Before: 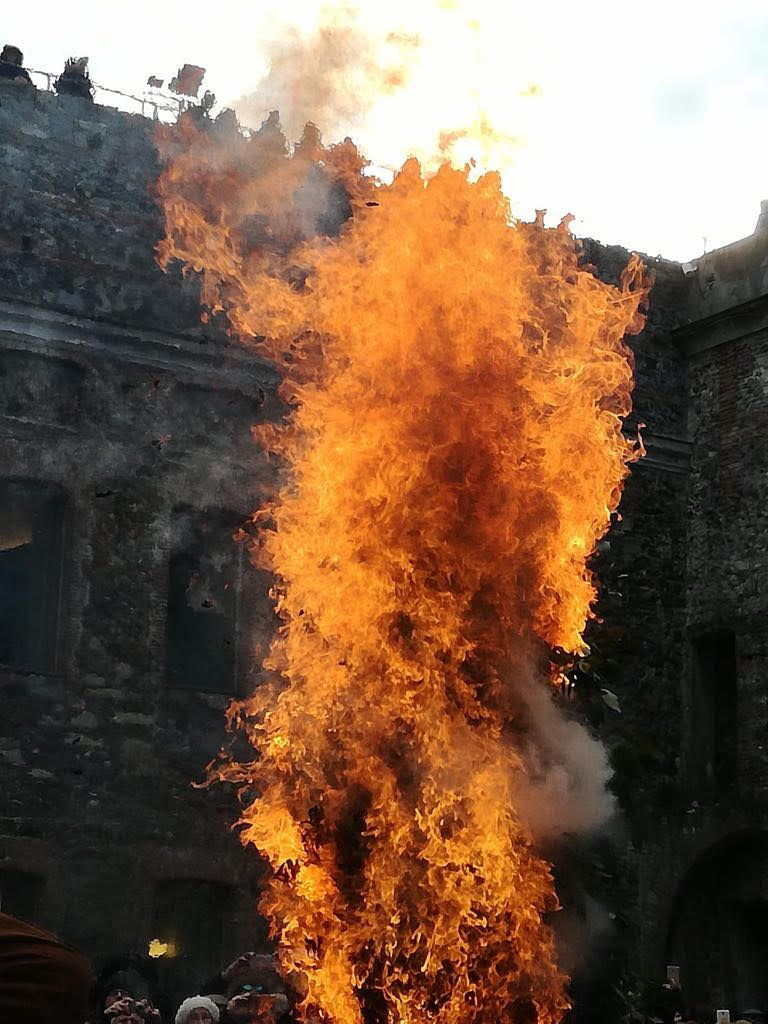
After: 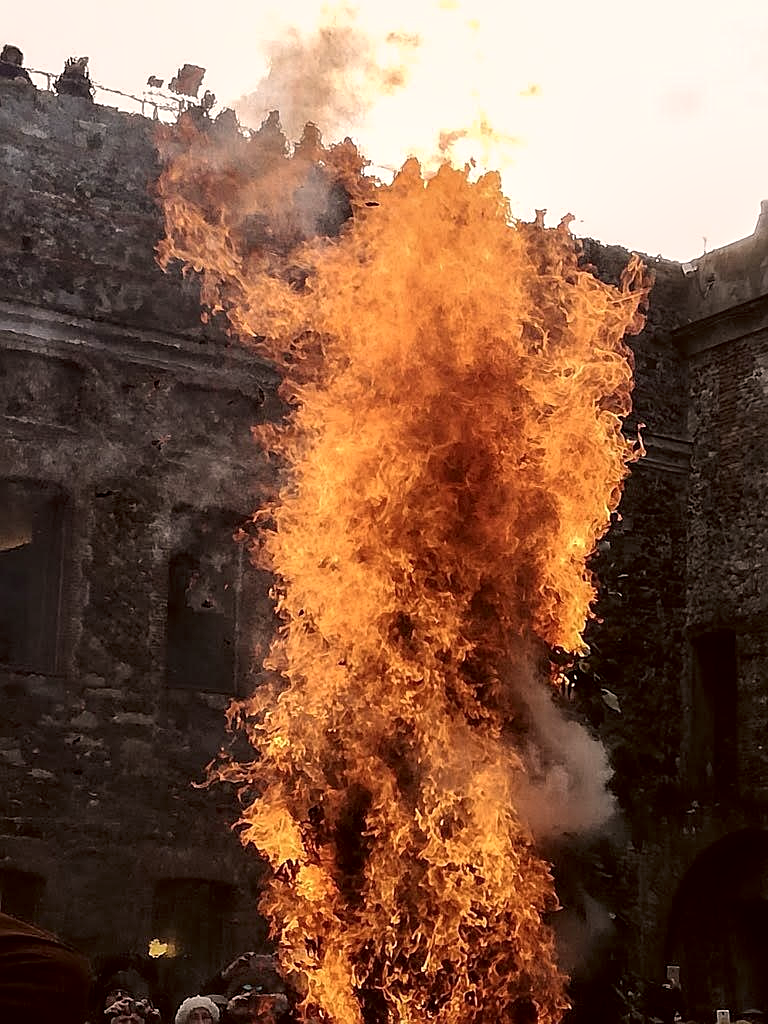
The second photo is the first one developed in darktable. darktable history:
color correction: highlights a* 10.21, highlights b* 9.69, shadows a* 8.45, shadows b* 7.9, saturation 0.782
sharpen: on, module defaults
local contrast: detail 130%
